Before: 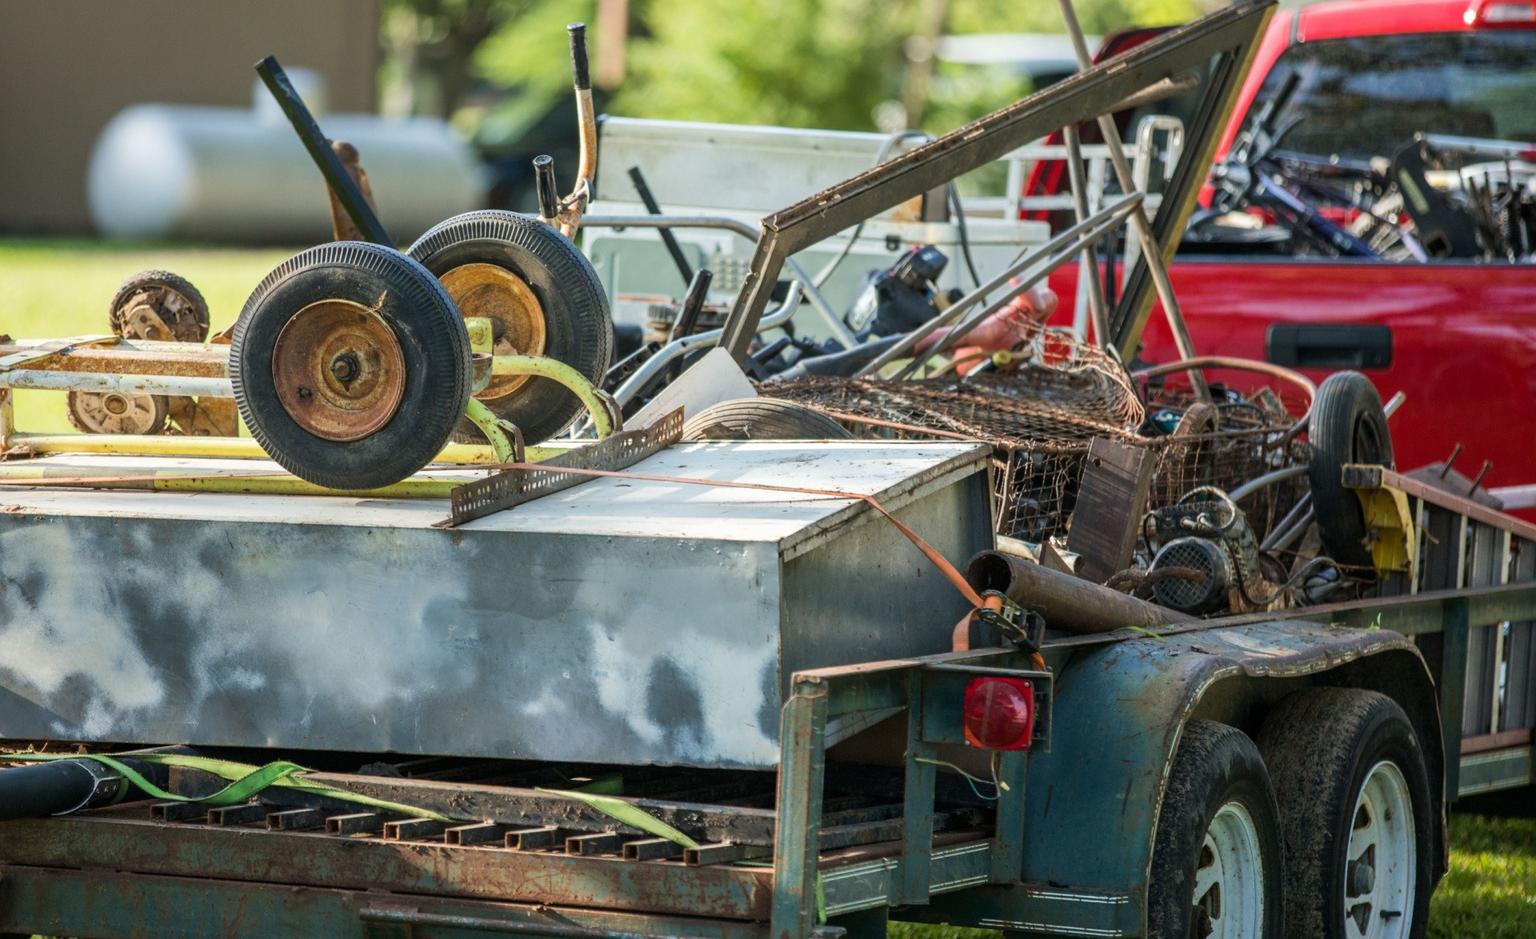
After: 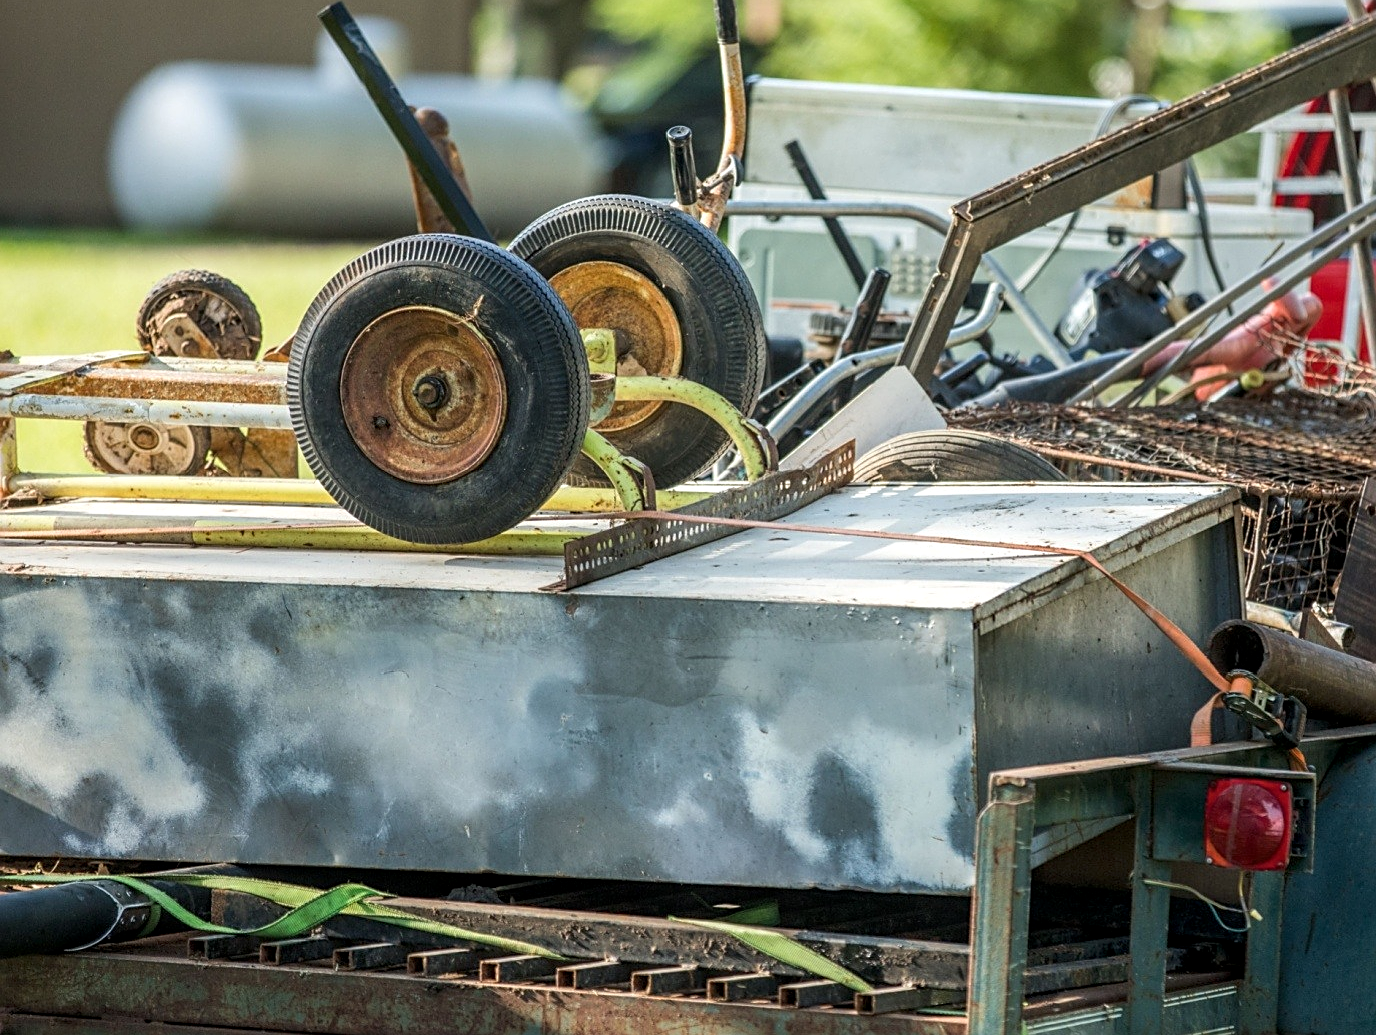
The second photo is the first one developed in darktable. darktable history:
sharpen: on, module defaults
crop: top 5.803%, right 27.864%, bottom 5.804%
local contrast: on, module defaults
